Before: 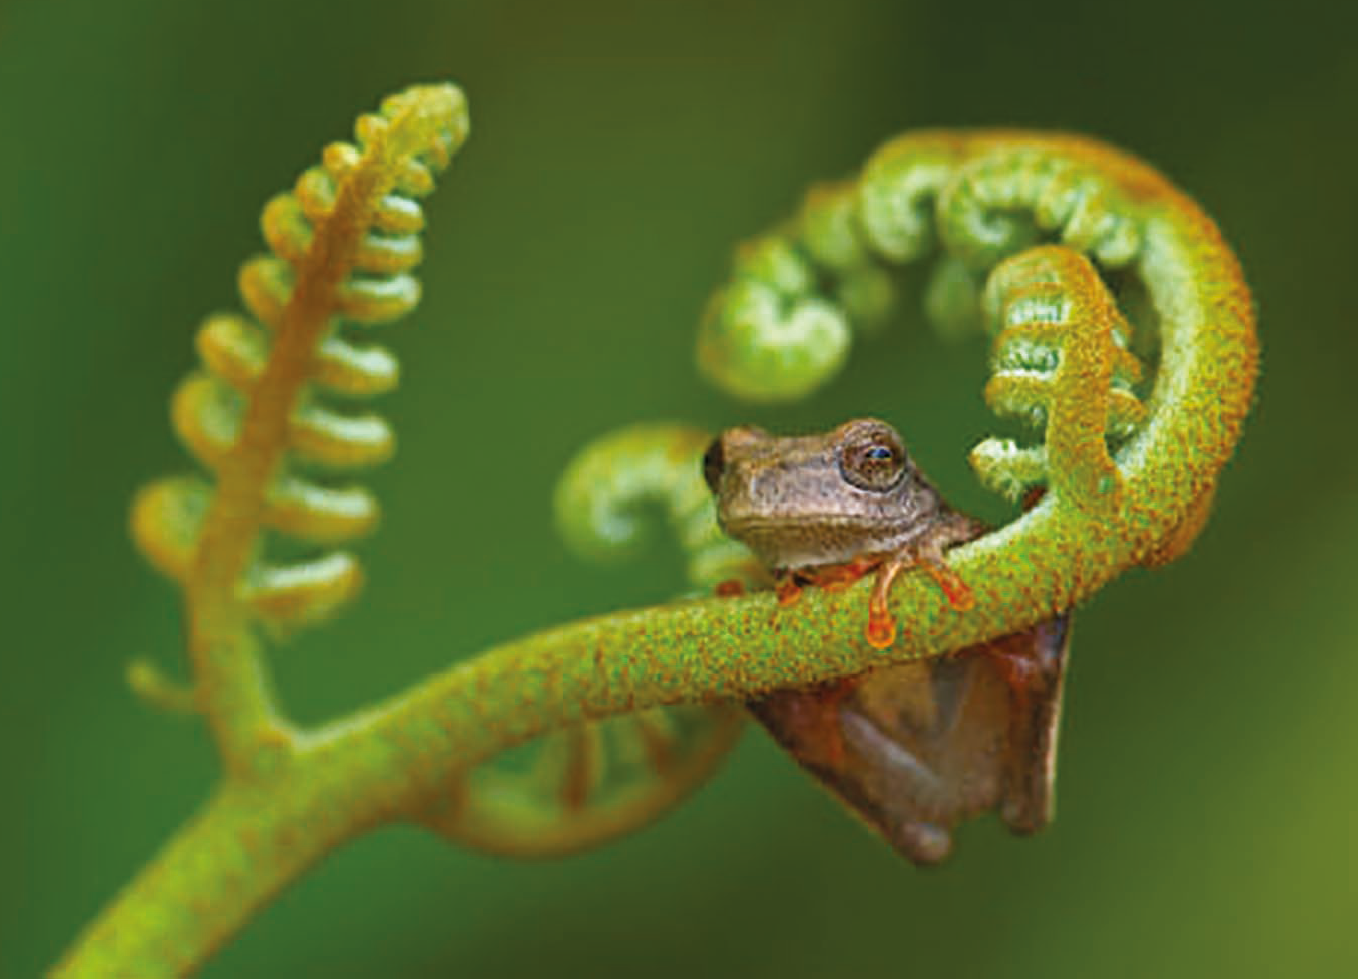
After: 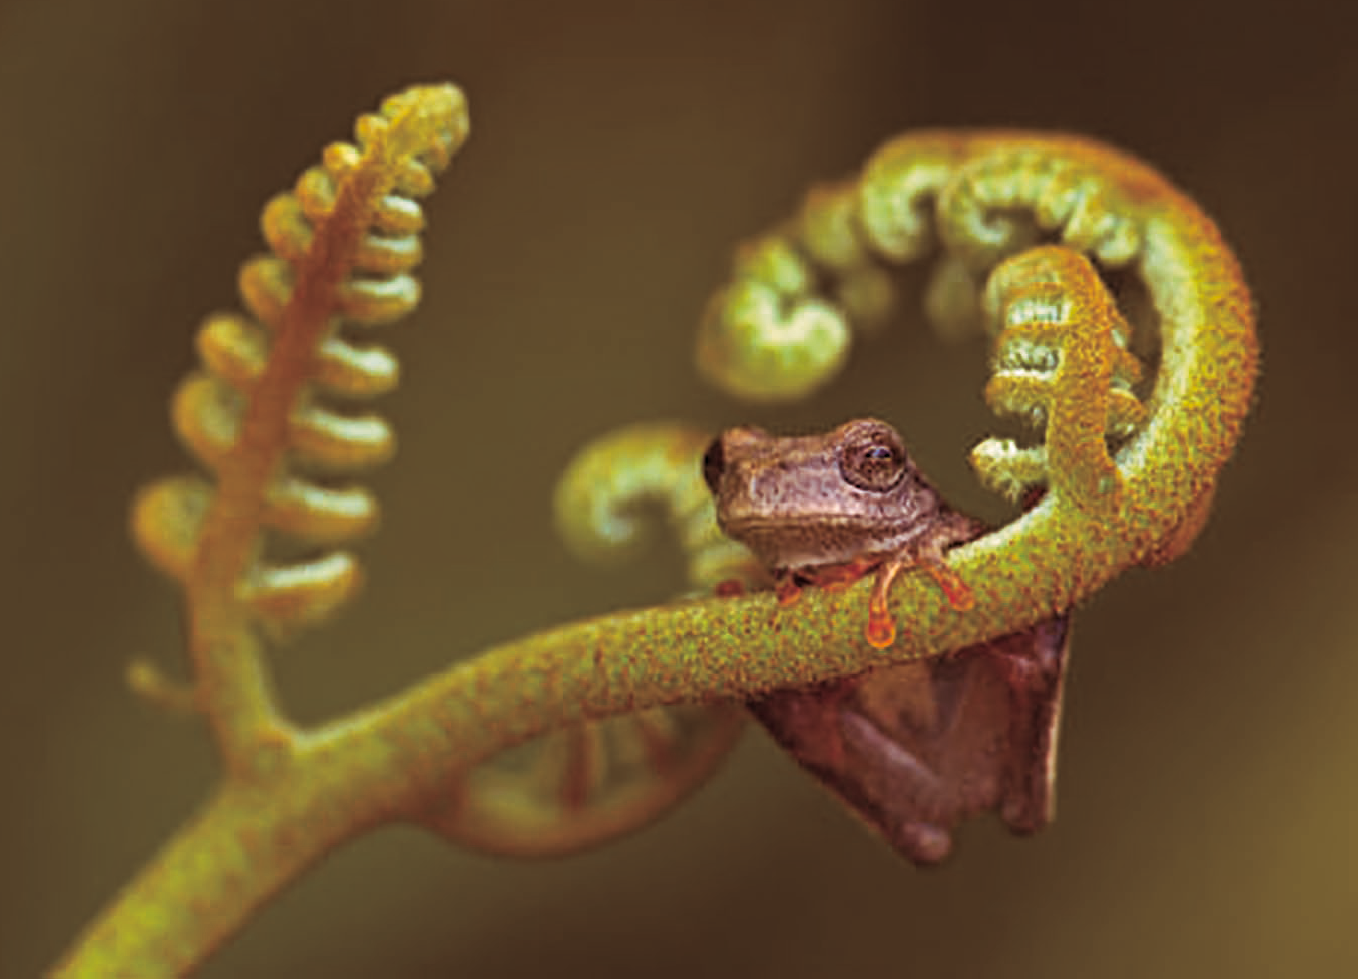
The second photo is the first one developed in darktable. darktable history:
tone equalizer: on, module defaults
split-toning: on, module defaults
haze removal: compatibility mode true, adaptive false
color correction: highlights a* 7.34, highlights b* 4.37
